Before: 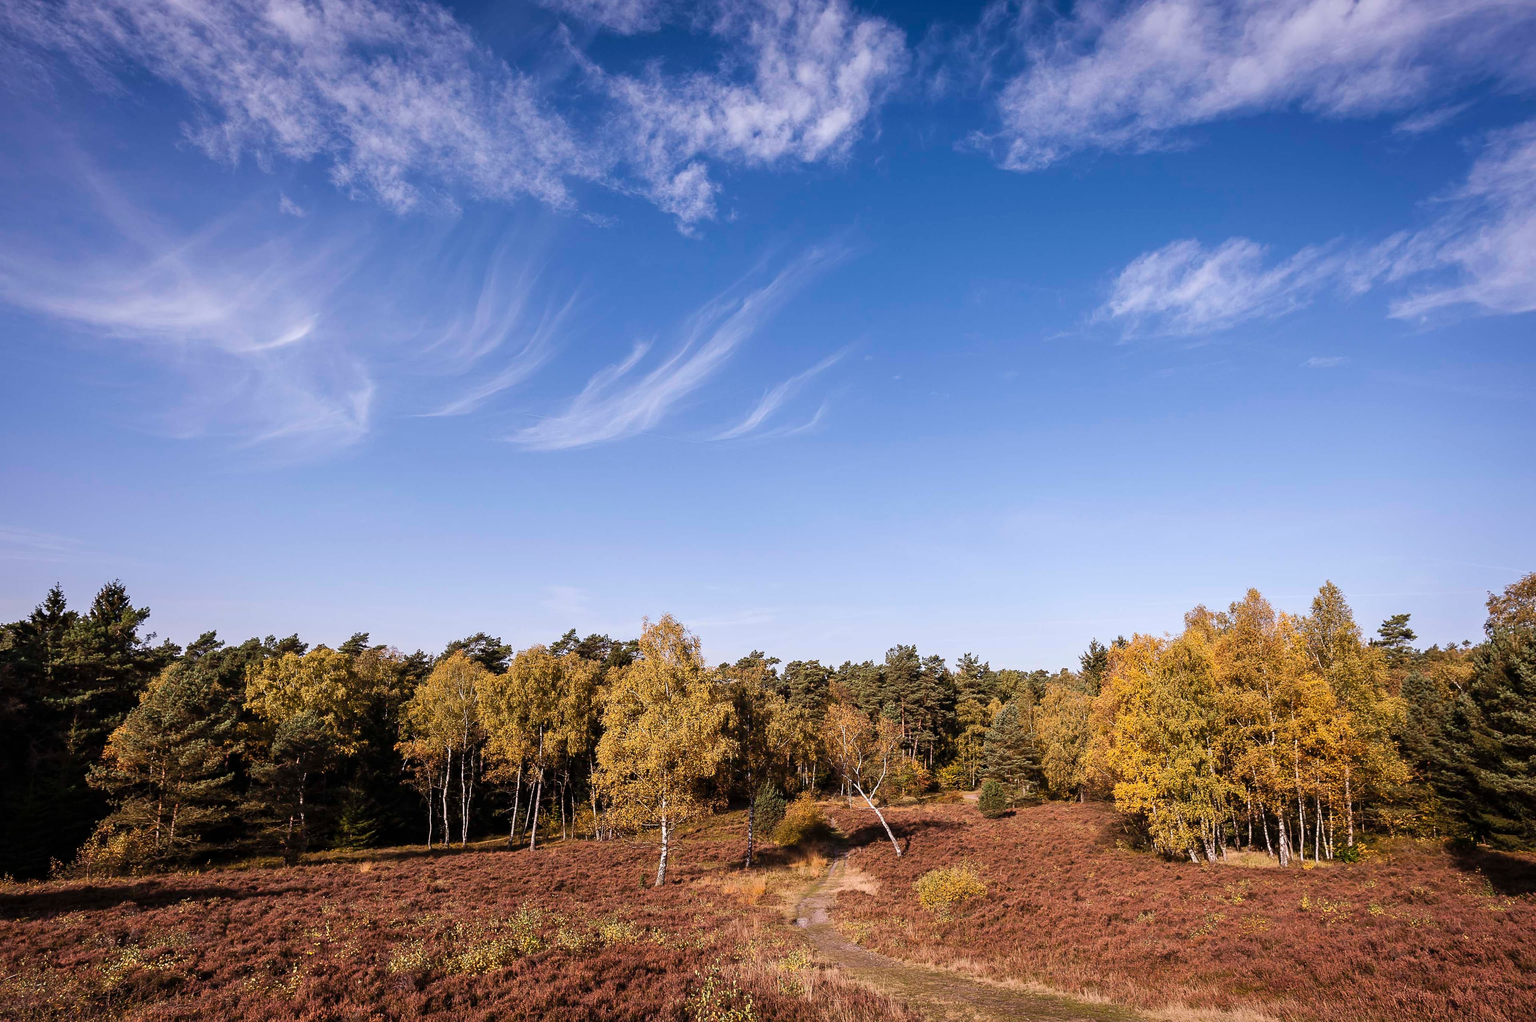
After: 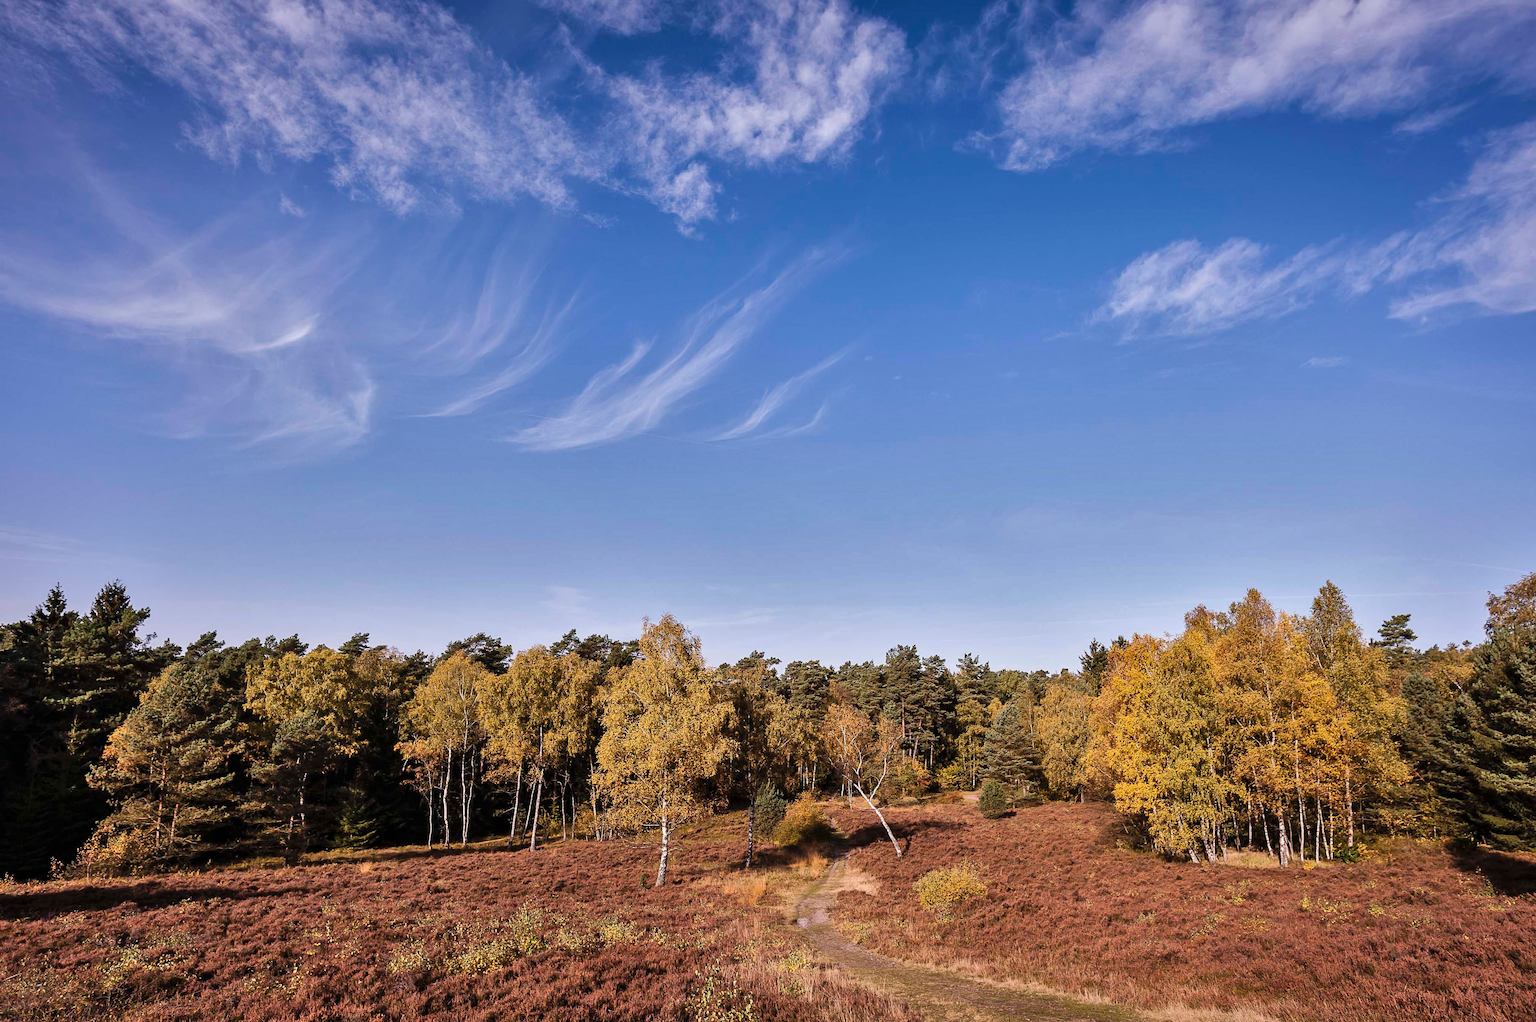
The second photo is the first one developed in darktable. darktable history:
shadows and highlights: radius 106.78, shadows 45.74, highlights -66.19, low approximation 0.01, soften with gaussian
